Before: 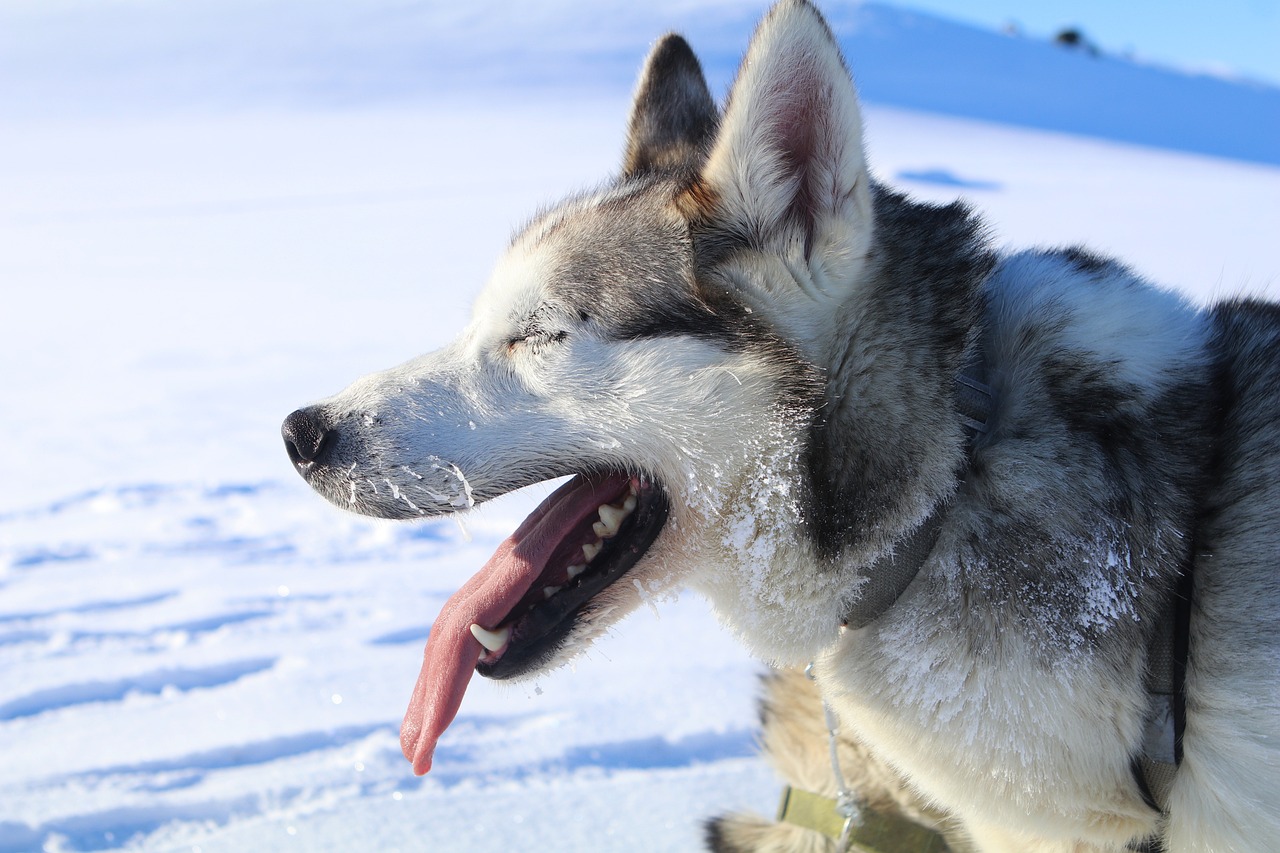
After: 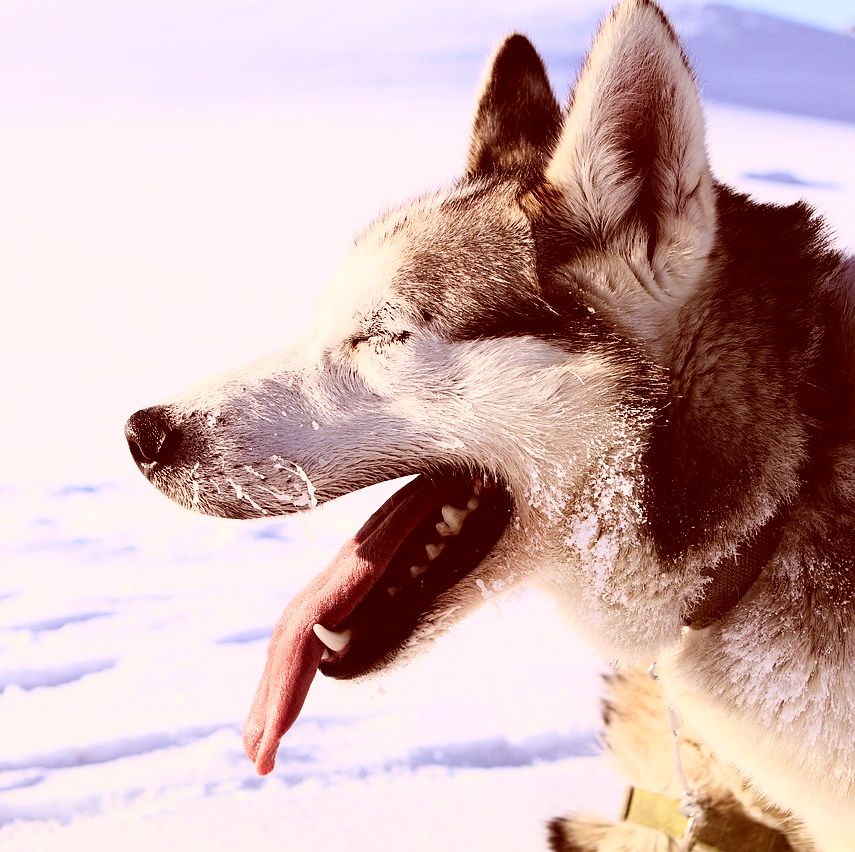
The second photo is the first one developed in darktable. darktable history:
tone curve: curves: ch0 [(0, 0) (0.236, 0.124) (0.373, 0.304) (0.542, 0.593) (0.737, 0.873) (1, 1)]; ch1 [(0, 0) (0.399, 0.328) (0.488, 0.484) (0.598, 0.624) (1, 1)]; ch2 [(0, 0) (0.448, 0.405) (0.523, 0.511) (0.592, 0.59) (1, 1)], color space Lab, linked channels, preserve colors none
sharpen: amount 0.209
crop and rotate: left 12.326%, right 20.84%
haze removal: compatibility mode true, adaptive false
color correction: highlights a* 9.08, highlights b* 8.94, shadows a* 39.35, shadows b* 39.9, saturation 0.784
